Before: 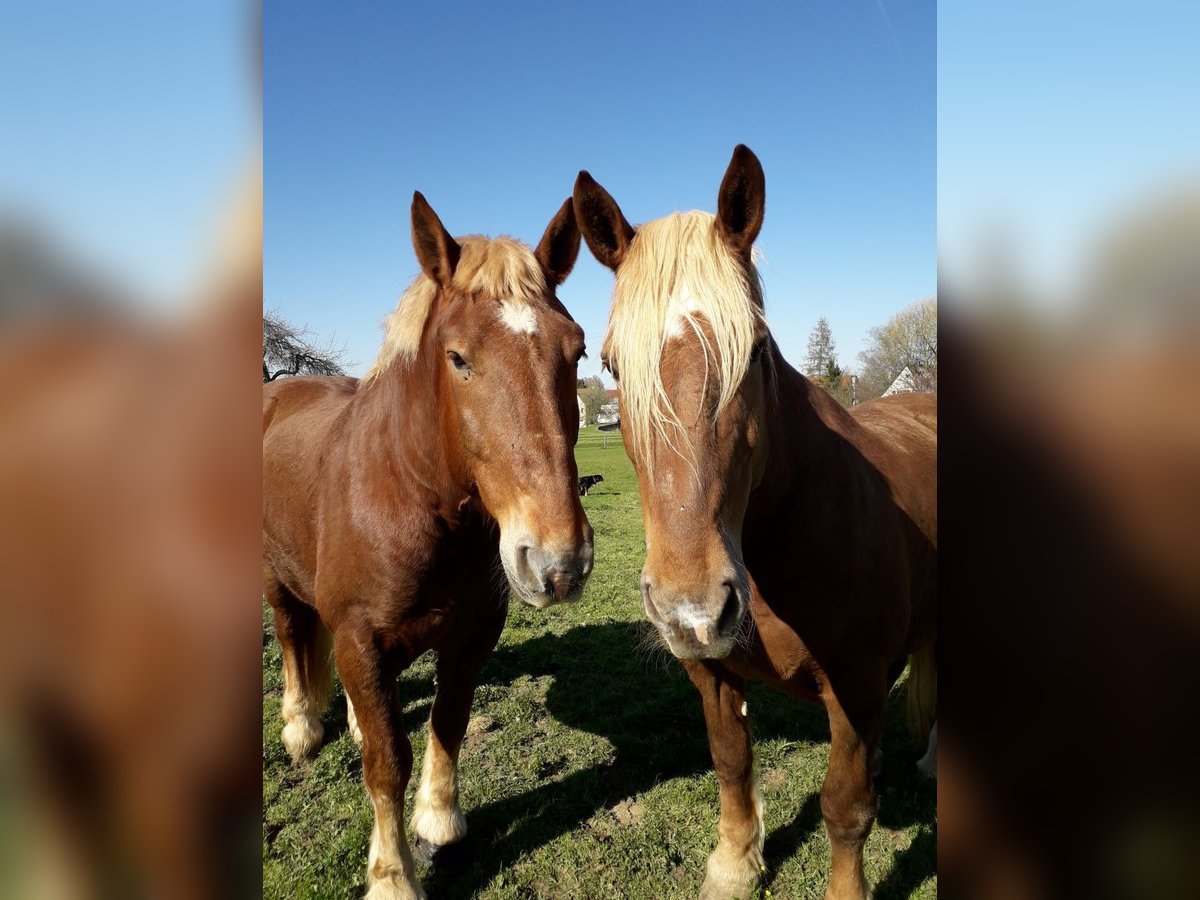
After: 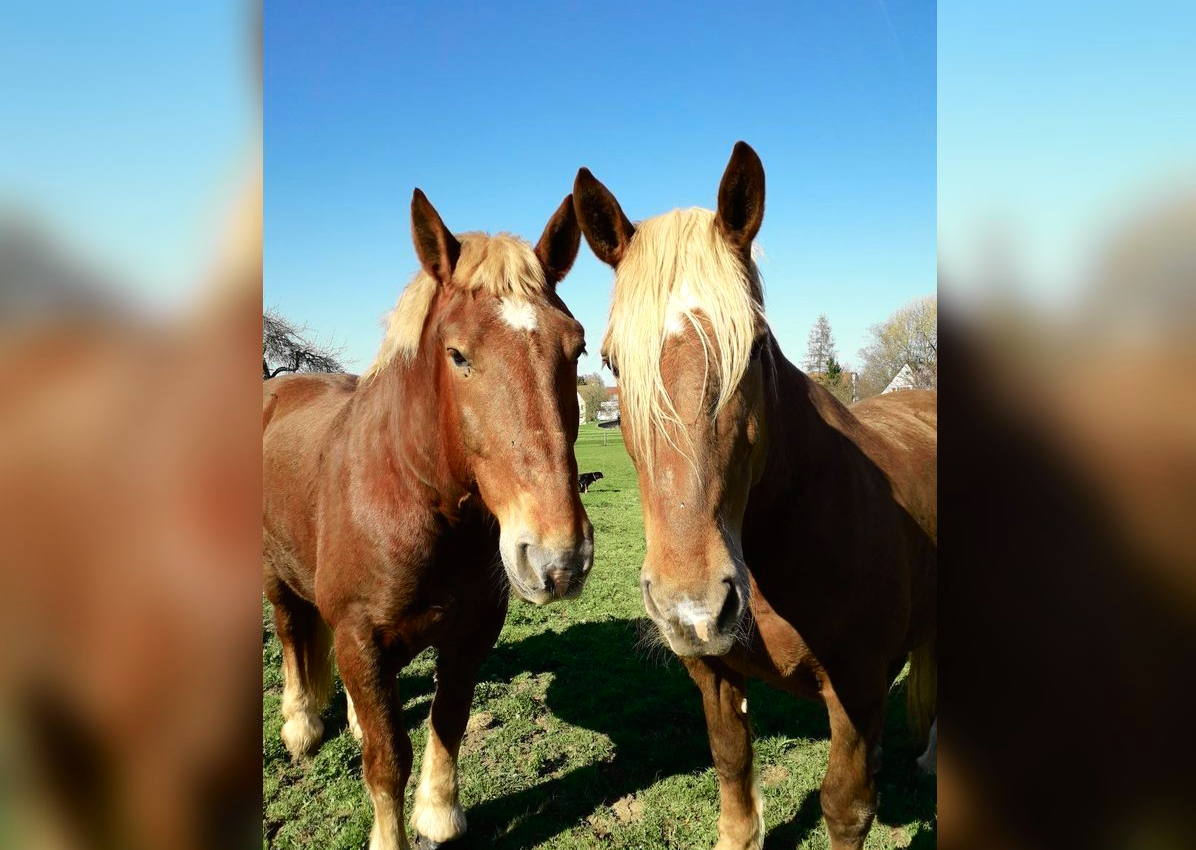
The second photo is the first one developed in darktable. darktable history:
tone curve: curves: ch0 [(0, 0.008) (0.107, 0.091) (0.283, 0.287) (0.461, 0.498) (0.64, 0.679) (0.822, 0.841) (0.998, 0.978)]; ch1 [(0, 0) (0.316, 0.349) (0.466, 0.442) (0.502, 0.5) (0.527, 0.519) (0.561, 0.553) (0.608, 0.629) (0.669, 0.704) (0.859, 0.899) (1, 1)]; ch2 [(0, 0) (0.33, 0.301) (0.421, 0.443) (0.473, 0.498) (0.502, 0.504) (0.522, 0.525) (0.592, 0.61) (0.705, 0.7) (1, 1)], color space Lab, independent channels, preserve colors none
exposure: exposure 0.202 EV, compensate exposure bias true, compensate highlight preservation false
shadows and highlights: radius 125.84, shadows 30.42, highlights -31.24, low approximation 0.01, soften with gaussian
crop: top 0.415%, right 0.255%, bottom 5.029%
